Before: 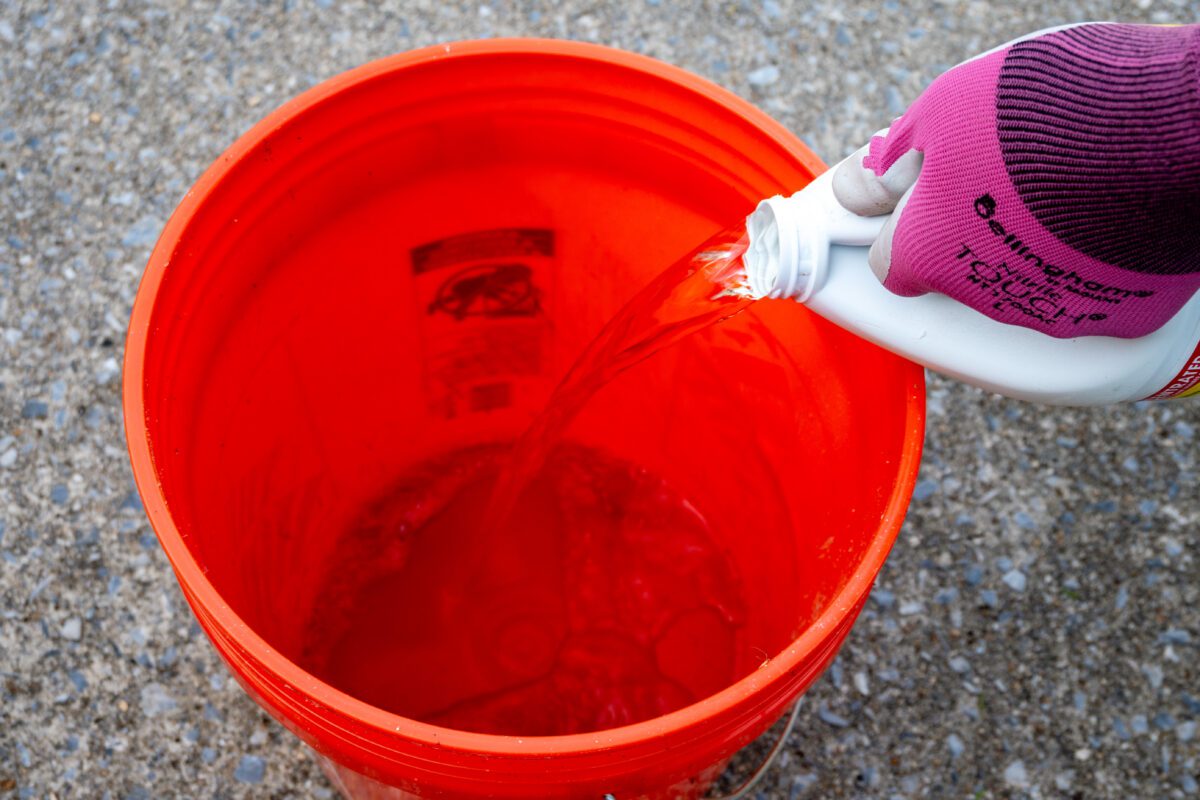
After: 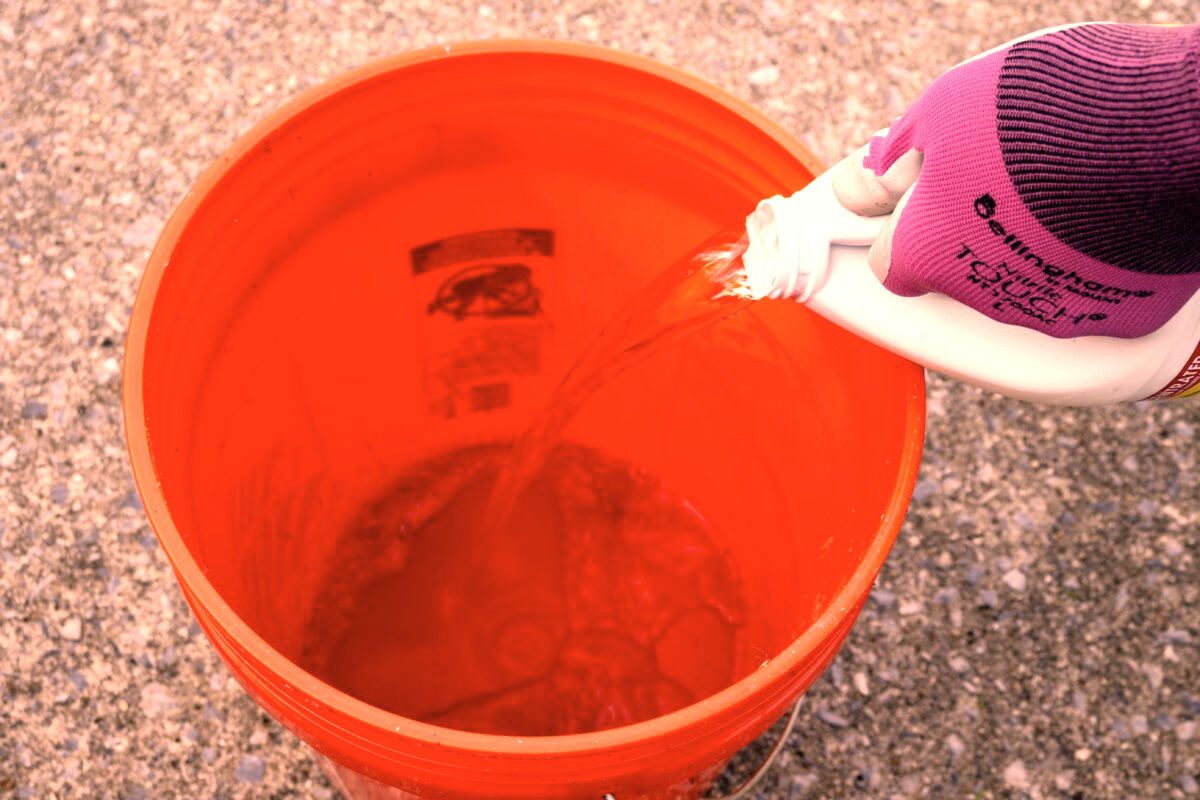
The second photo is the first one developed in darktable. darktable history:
exposure: exposure 0.722 EV, compensate highlight preservation false
color correction: highlights a* 40, highlights b* 40, saturation 0.69
